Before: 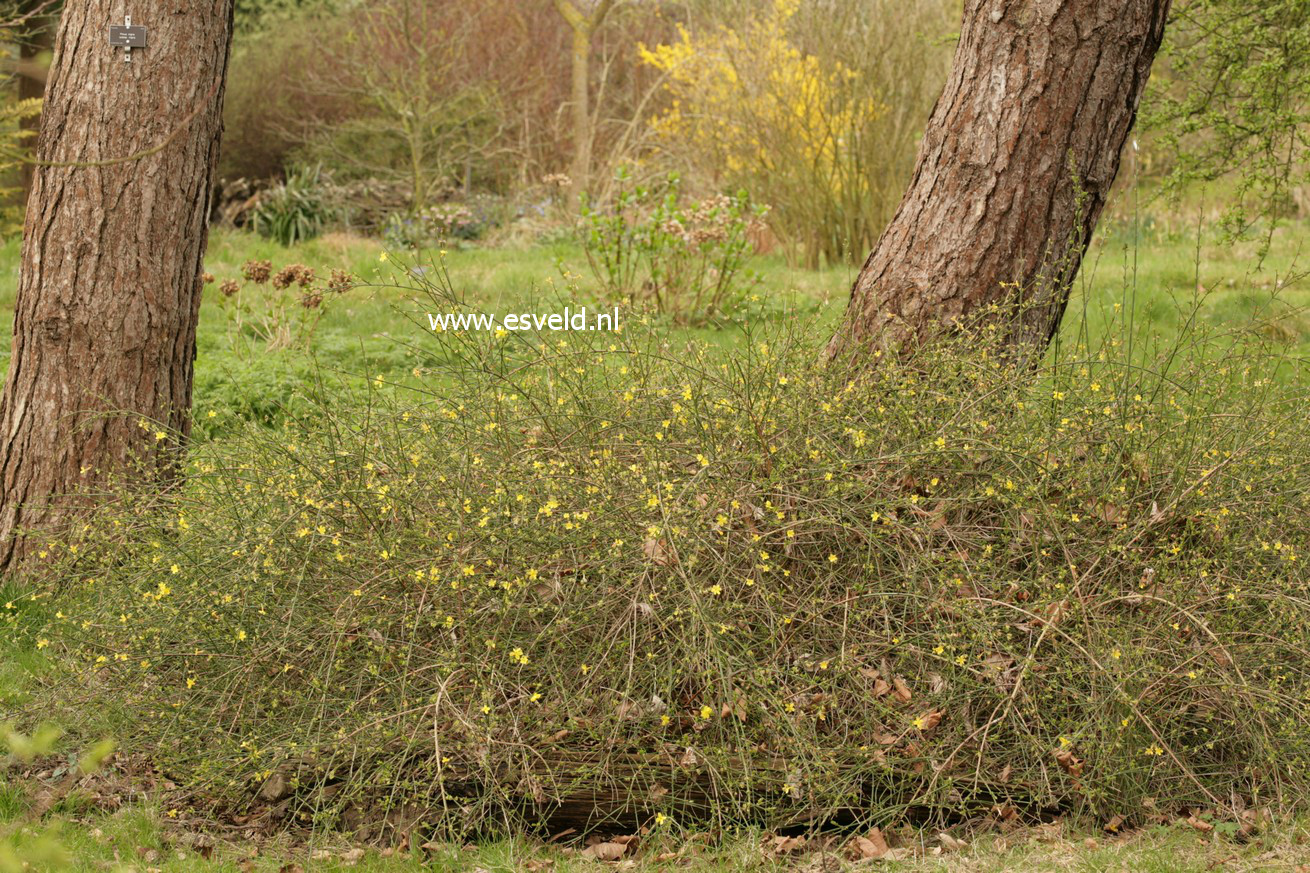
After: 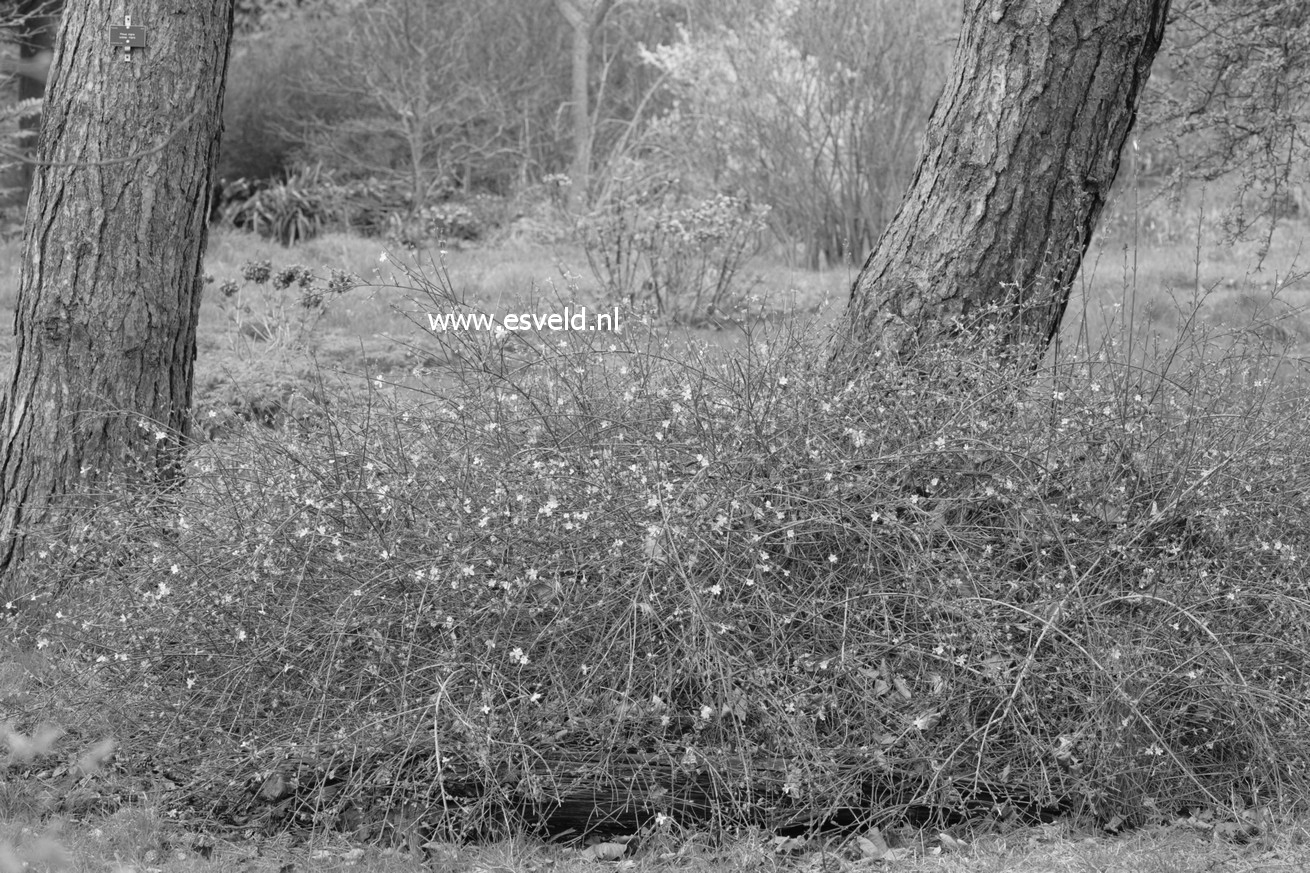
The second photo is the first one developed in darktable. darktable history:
monochrome: a -35.87, b 49.73, size 1.7
exposure: black level correction -0.001, exposure 0.08 EV, compensate highlight preservation false
